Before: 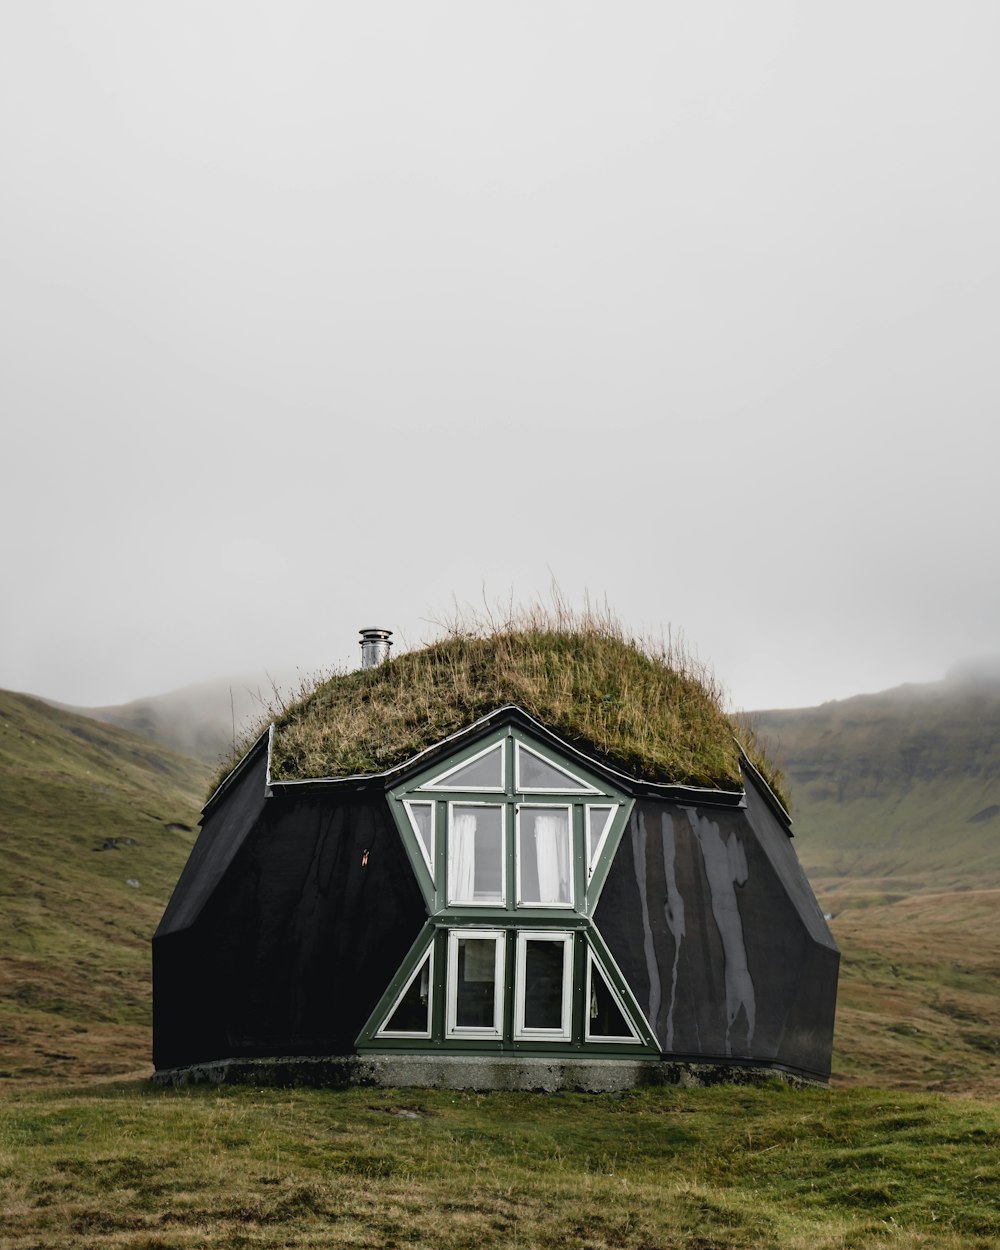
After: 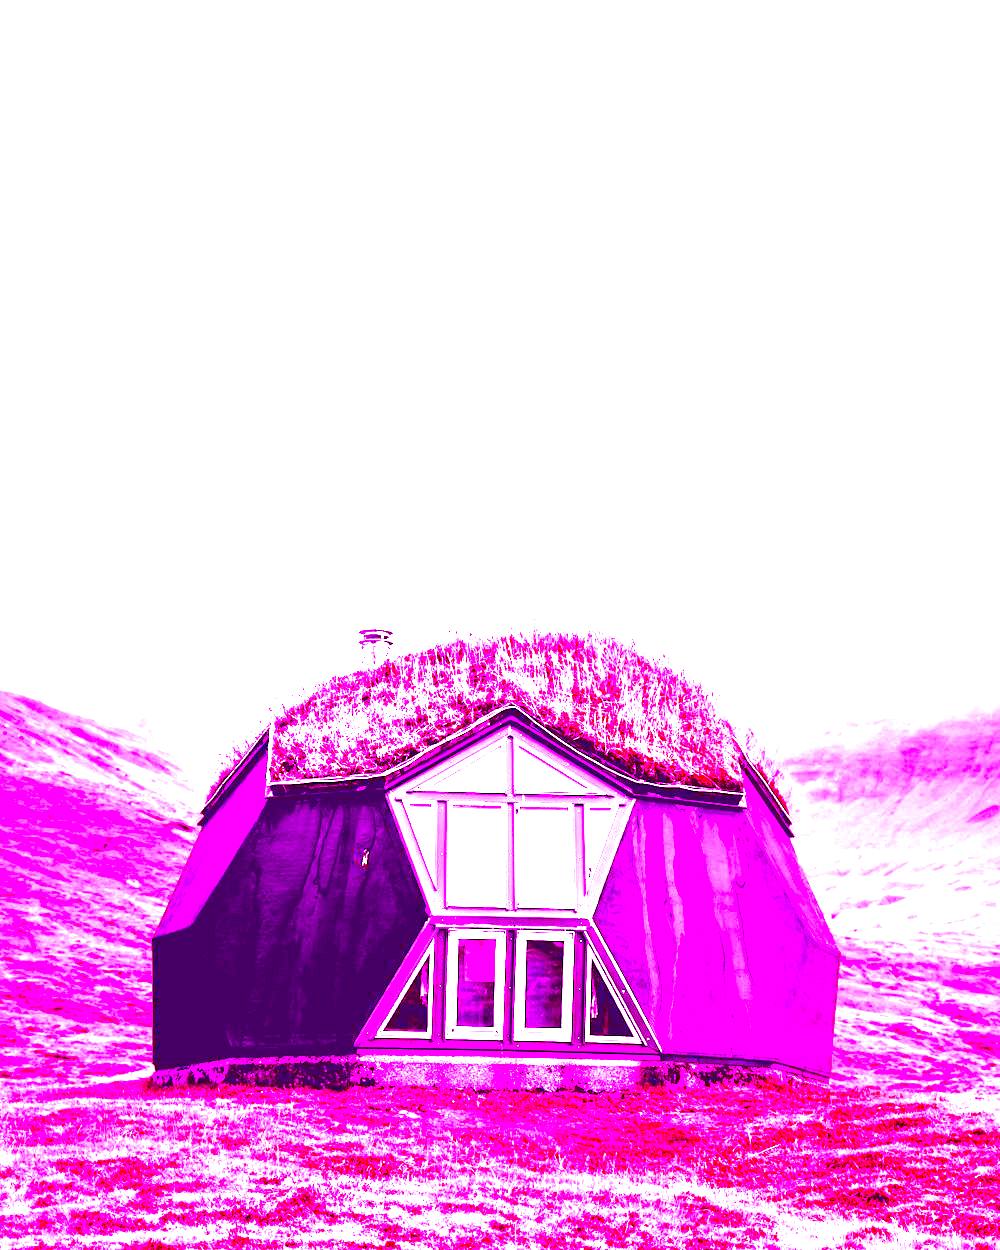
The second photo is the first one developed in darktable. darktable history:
contrast brightness saturation: contrast 0.1, brightness -0.26, saturation 0.14
white balance: red 8, blue 8
haze removal: compatibility mode true, adaptive false
